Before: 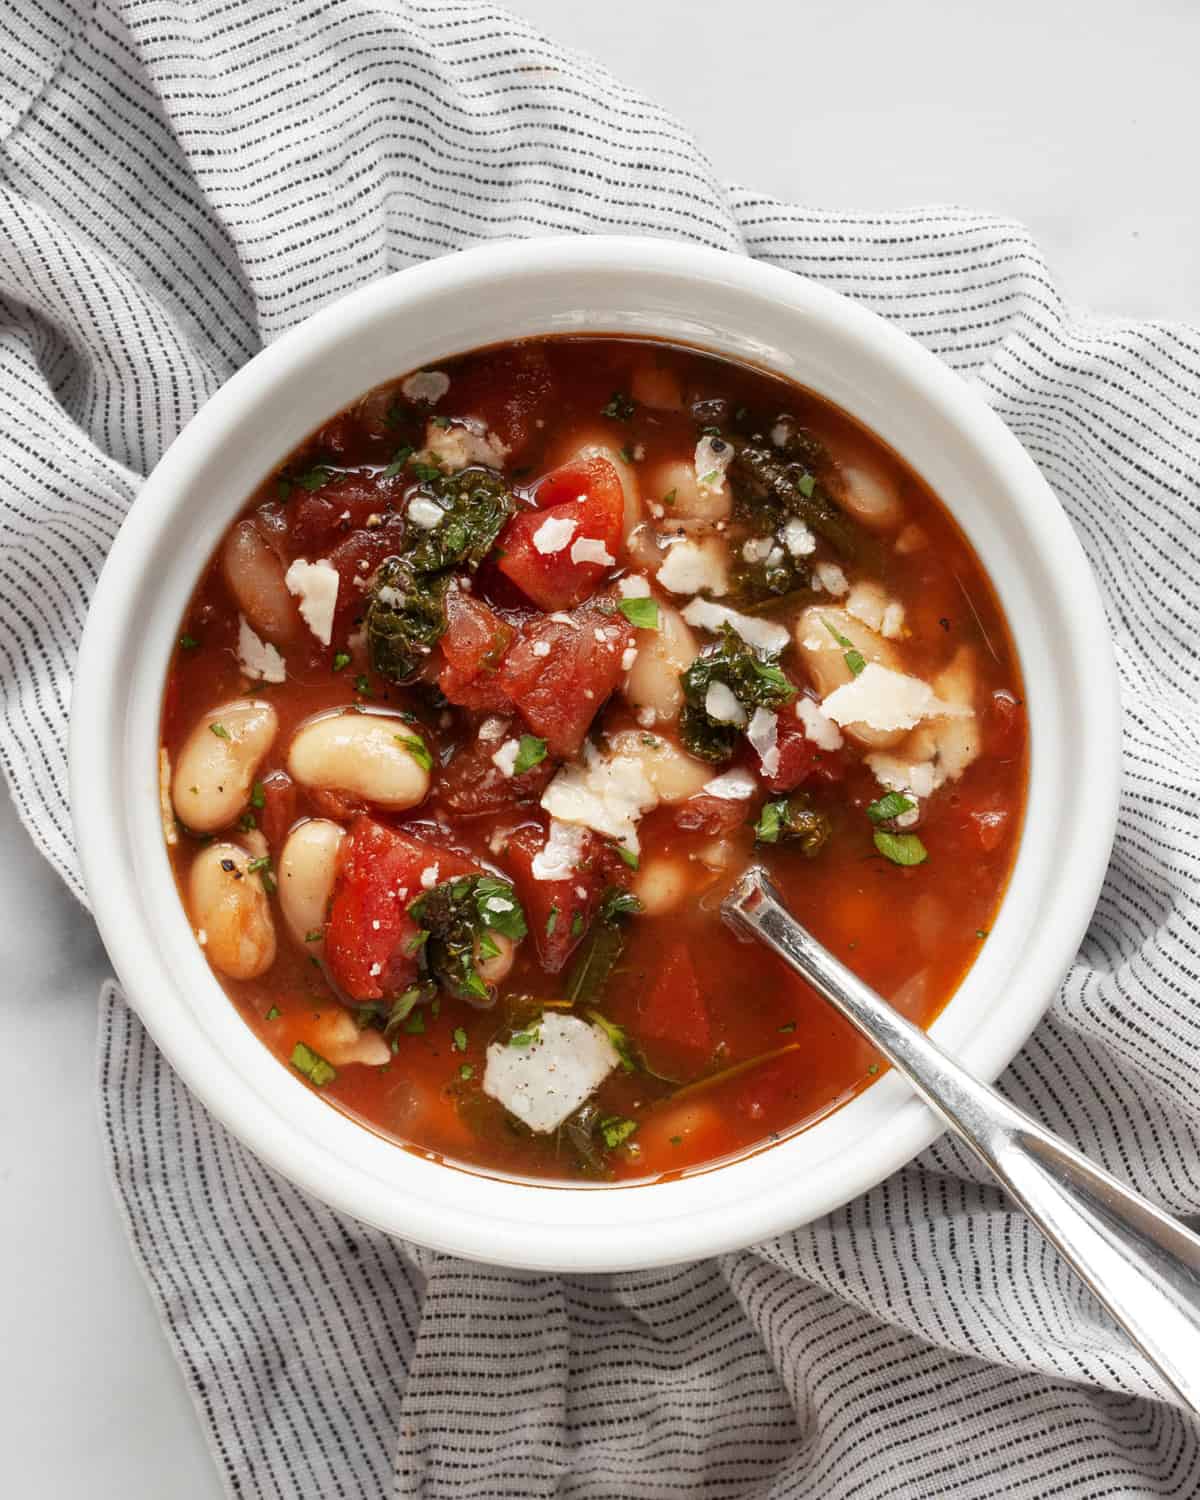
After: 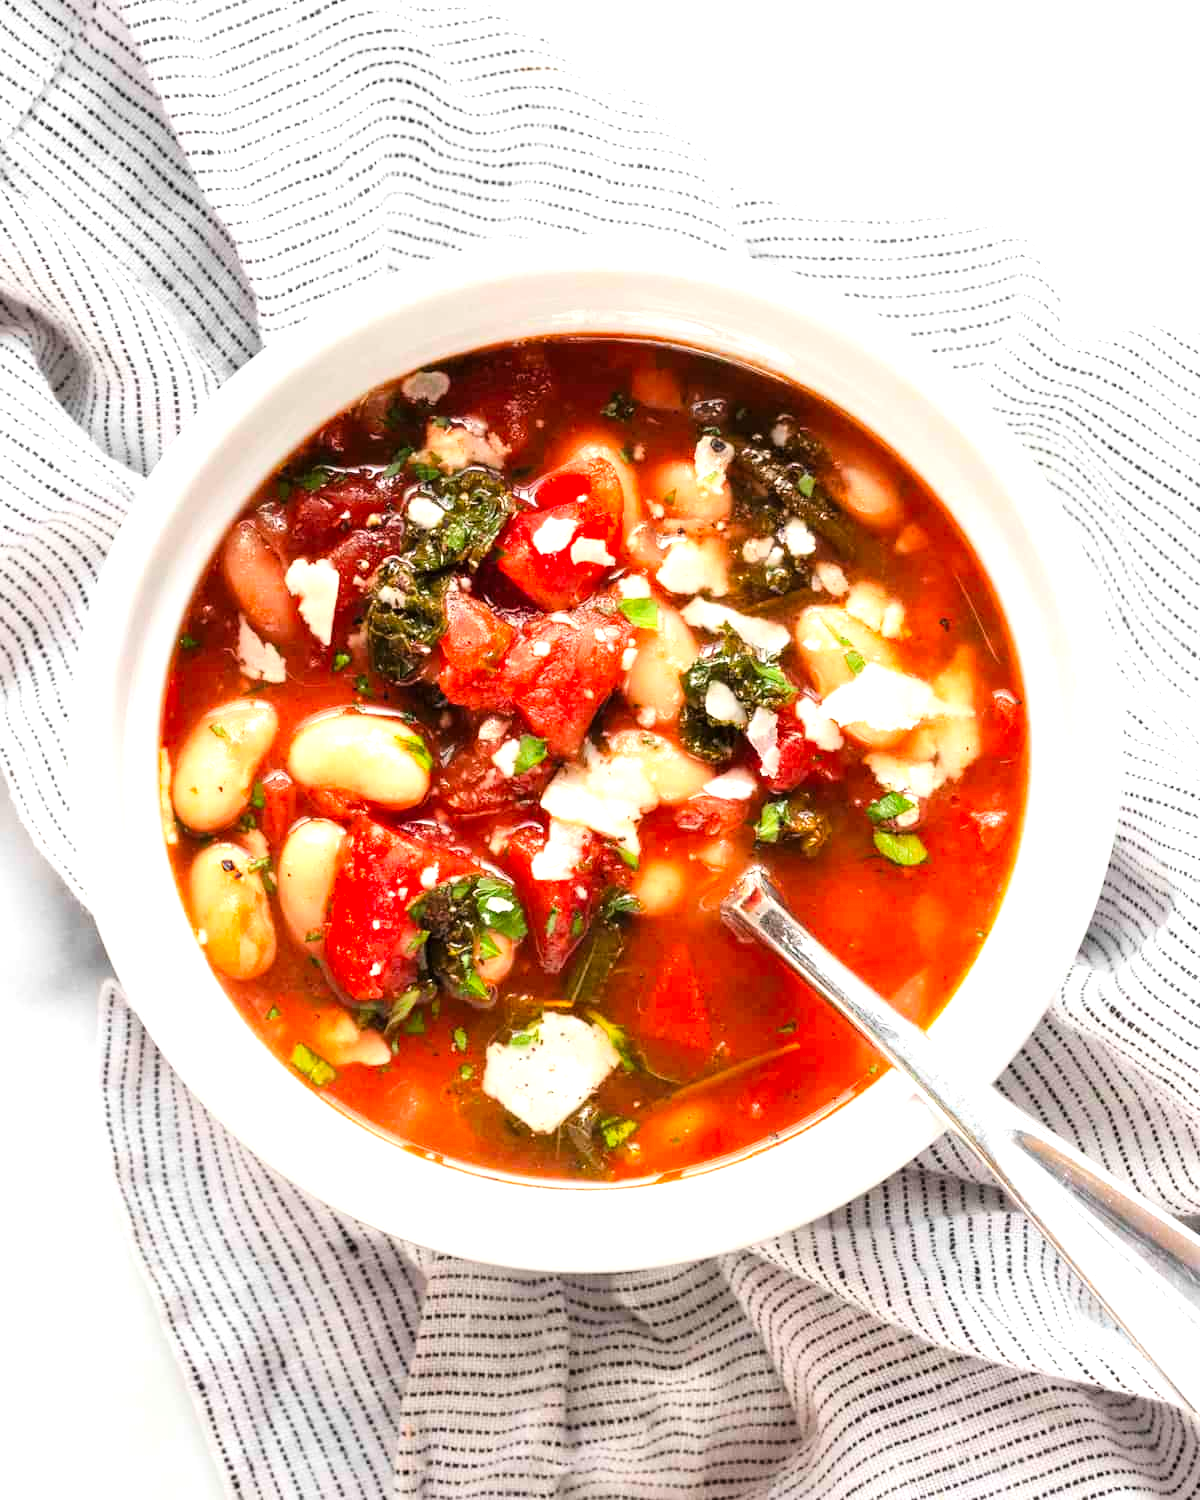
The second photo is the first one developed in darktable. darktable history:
tone curve: curves: ch0 [(0, 0) (0.004, 0.001) (0.133, 0.112) (0.325, 0.362) (0.832, 0.893) (1, 1)], color space Lab, linked channels, preserve colors none
exposure: black level correction 0, exposure 1 EV, compensate exposure bias true, compensate highlight preservation false
